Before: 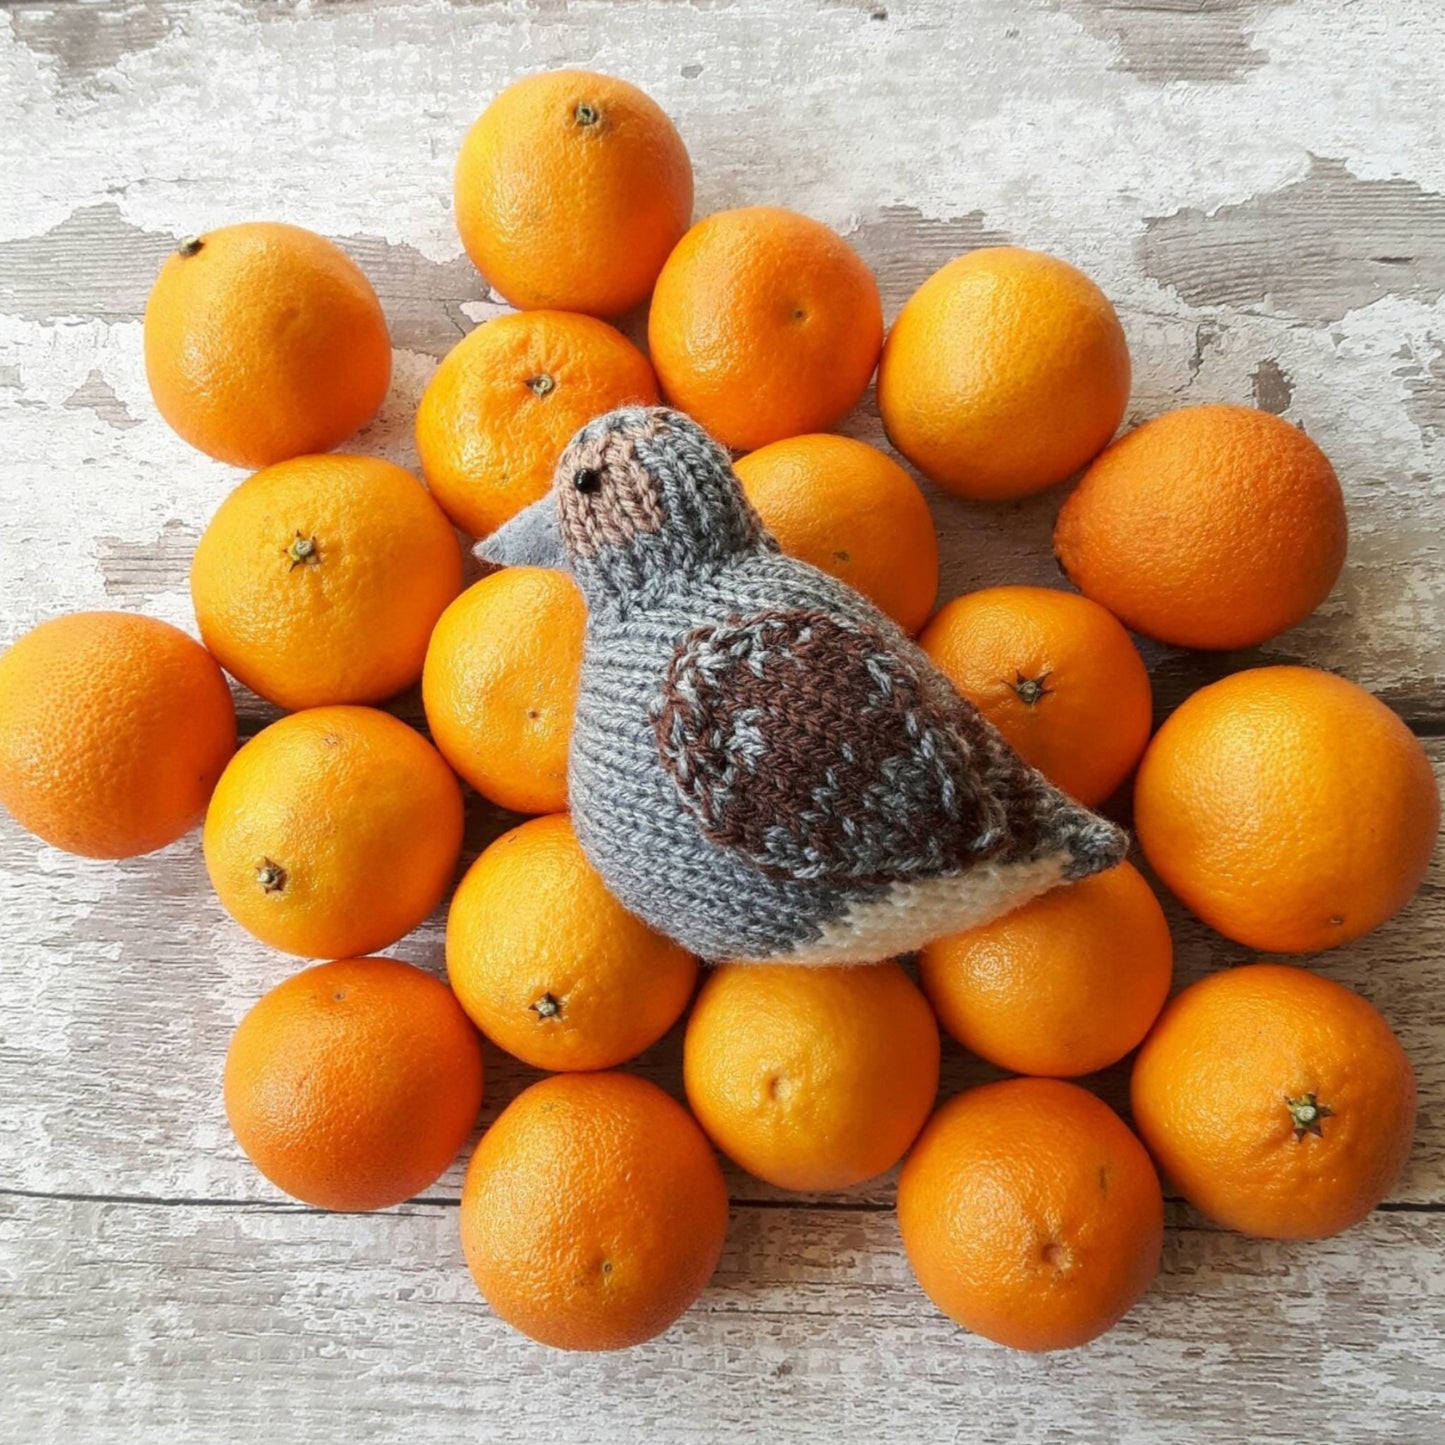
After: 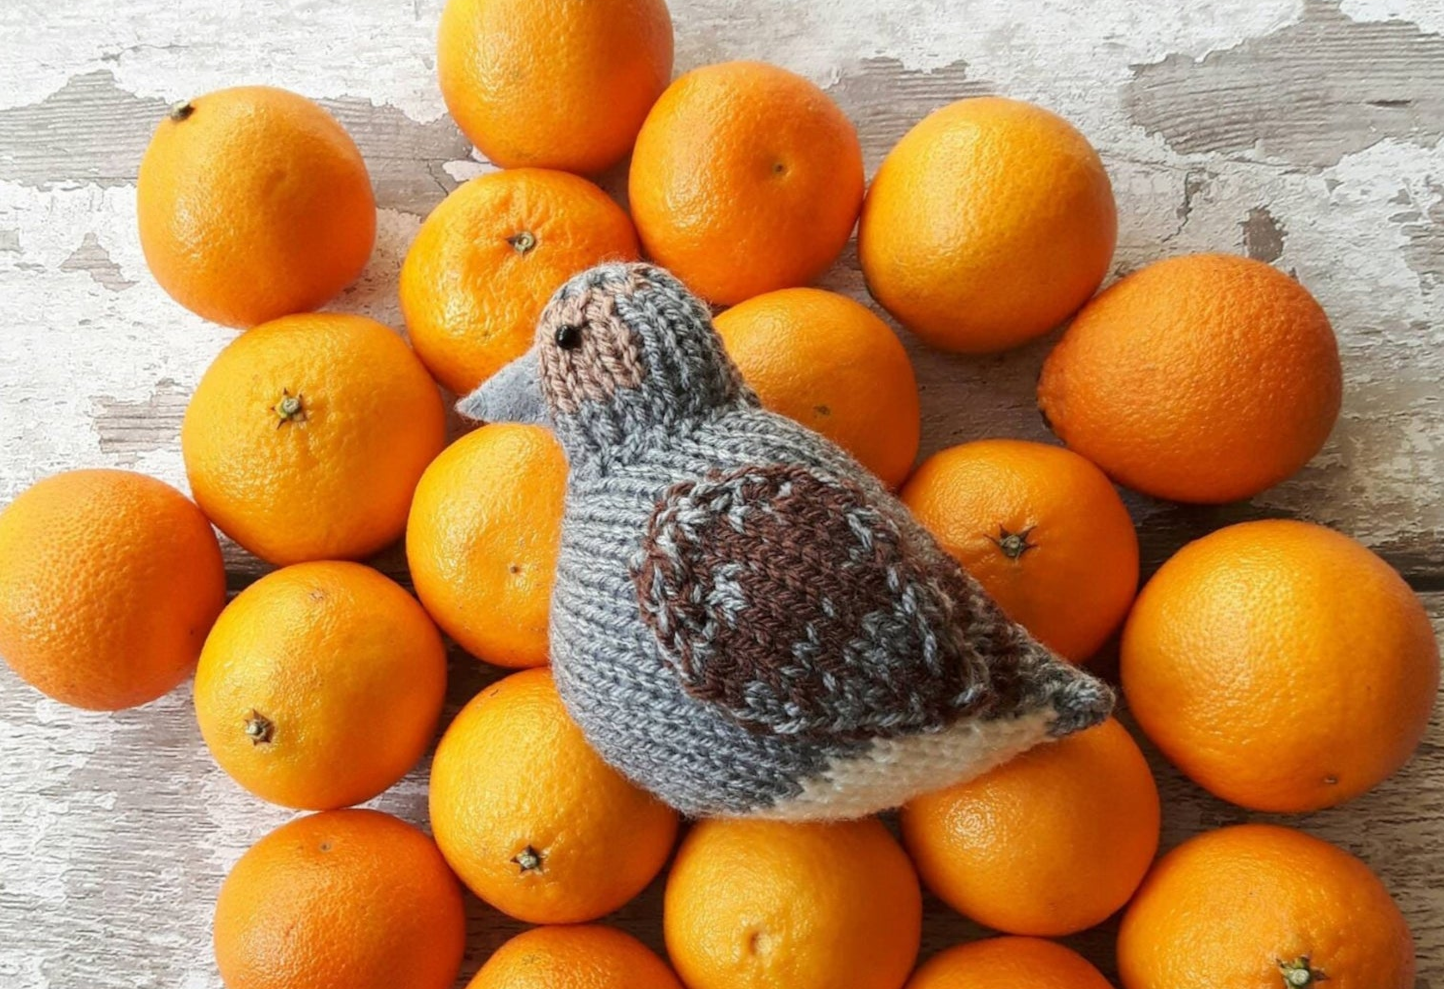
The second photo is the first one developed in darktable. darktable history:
rotate and perspective: lens shift (horizontal) -0.055, automatic cropping off
crop: top 11.166%, bottom 22.168%
